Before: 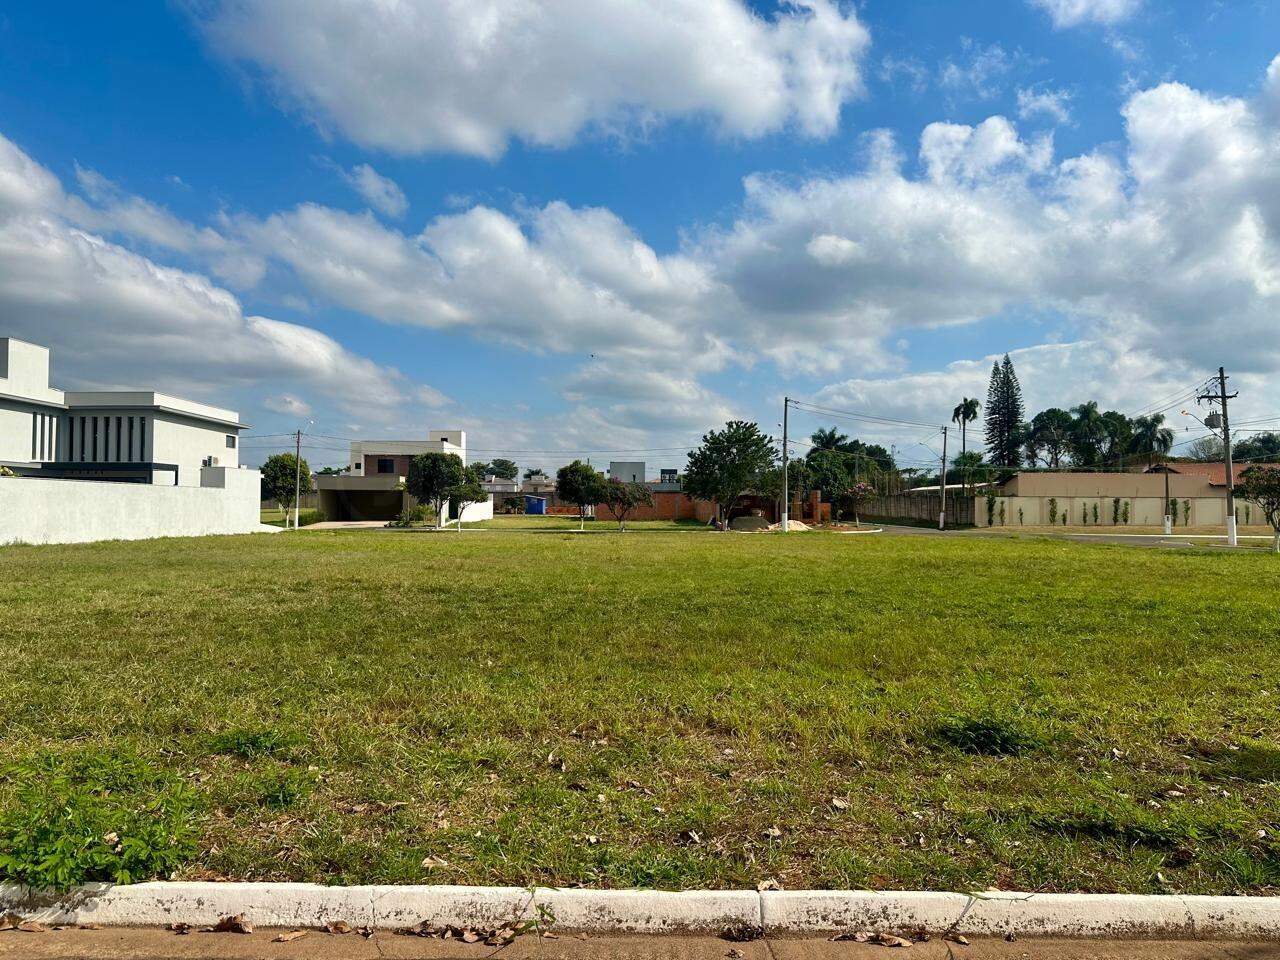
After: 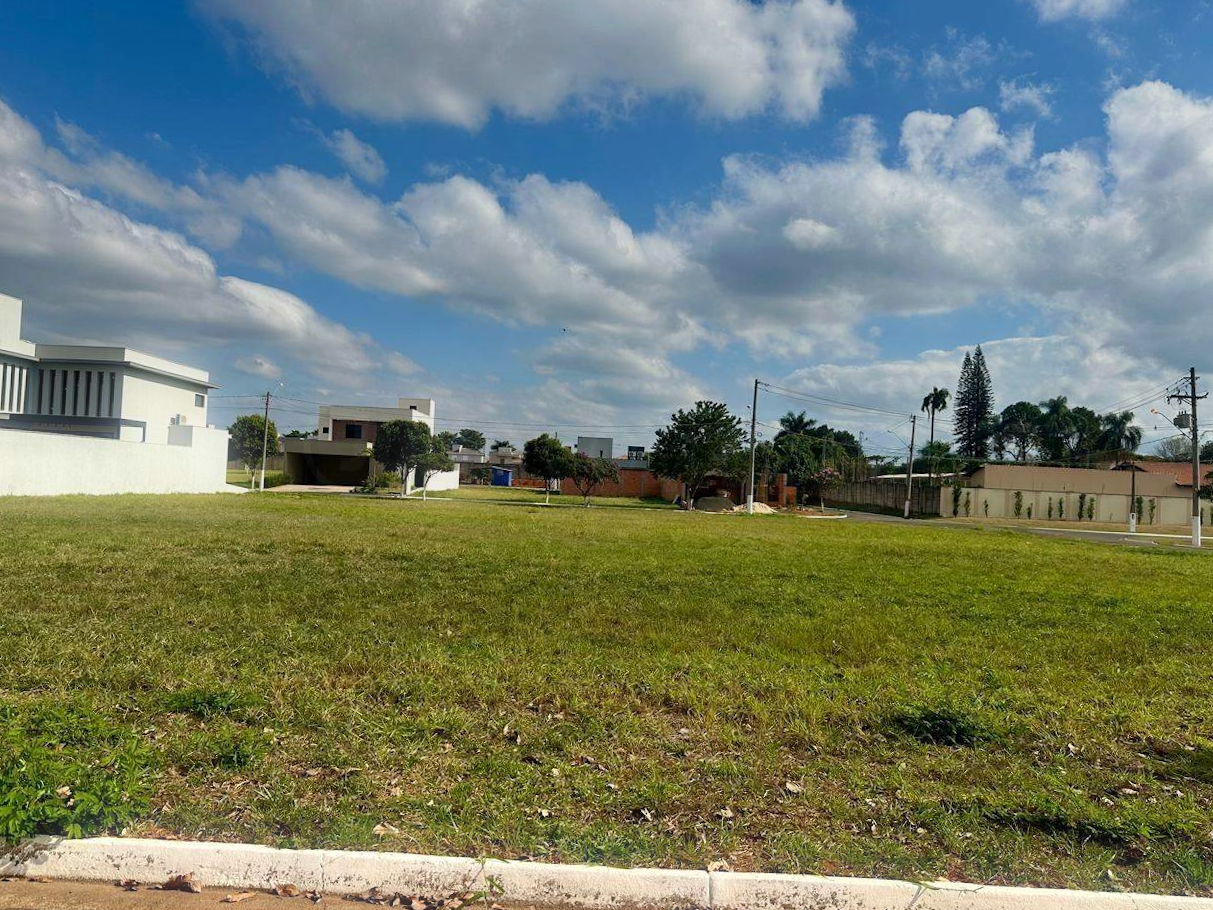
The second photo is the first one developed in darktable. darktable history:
crop and rotate: angle -2.38°
graduated density: on, module defaults
bloom: size 5%, threshold 95%, strength 15%
